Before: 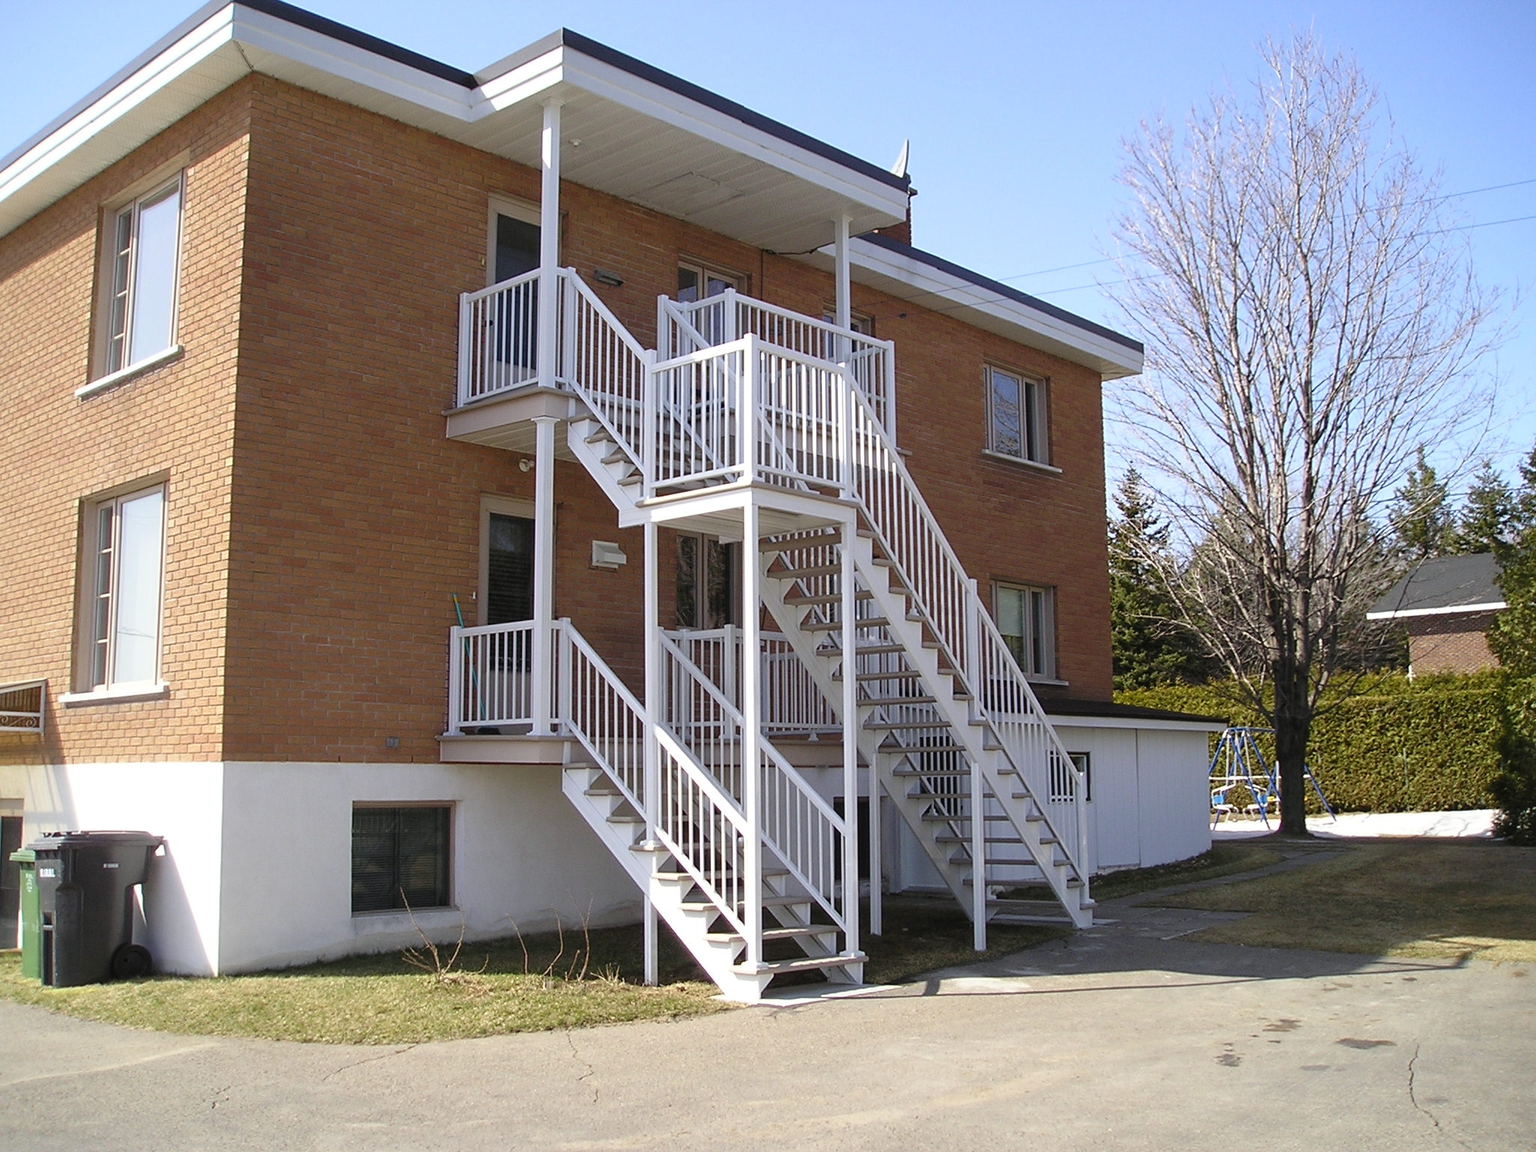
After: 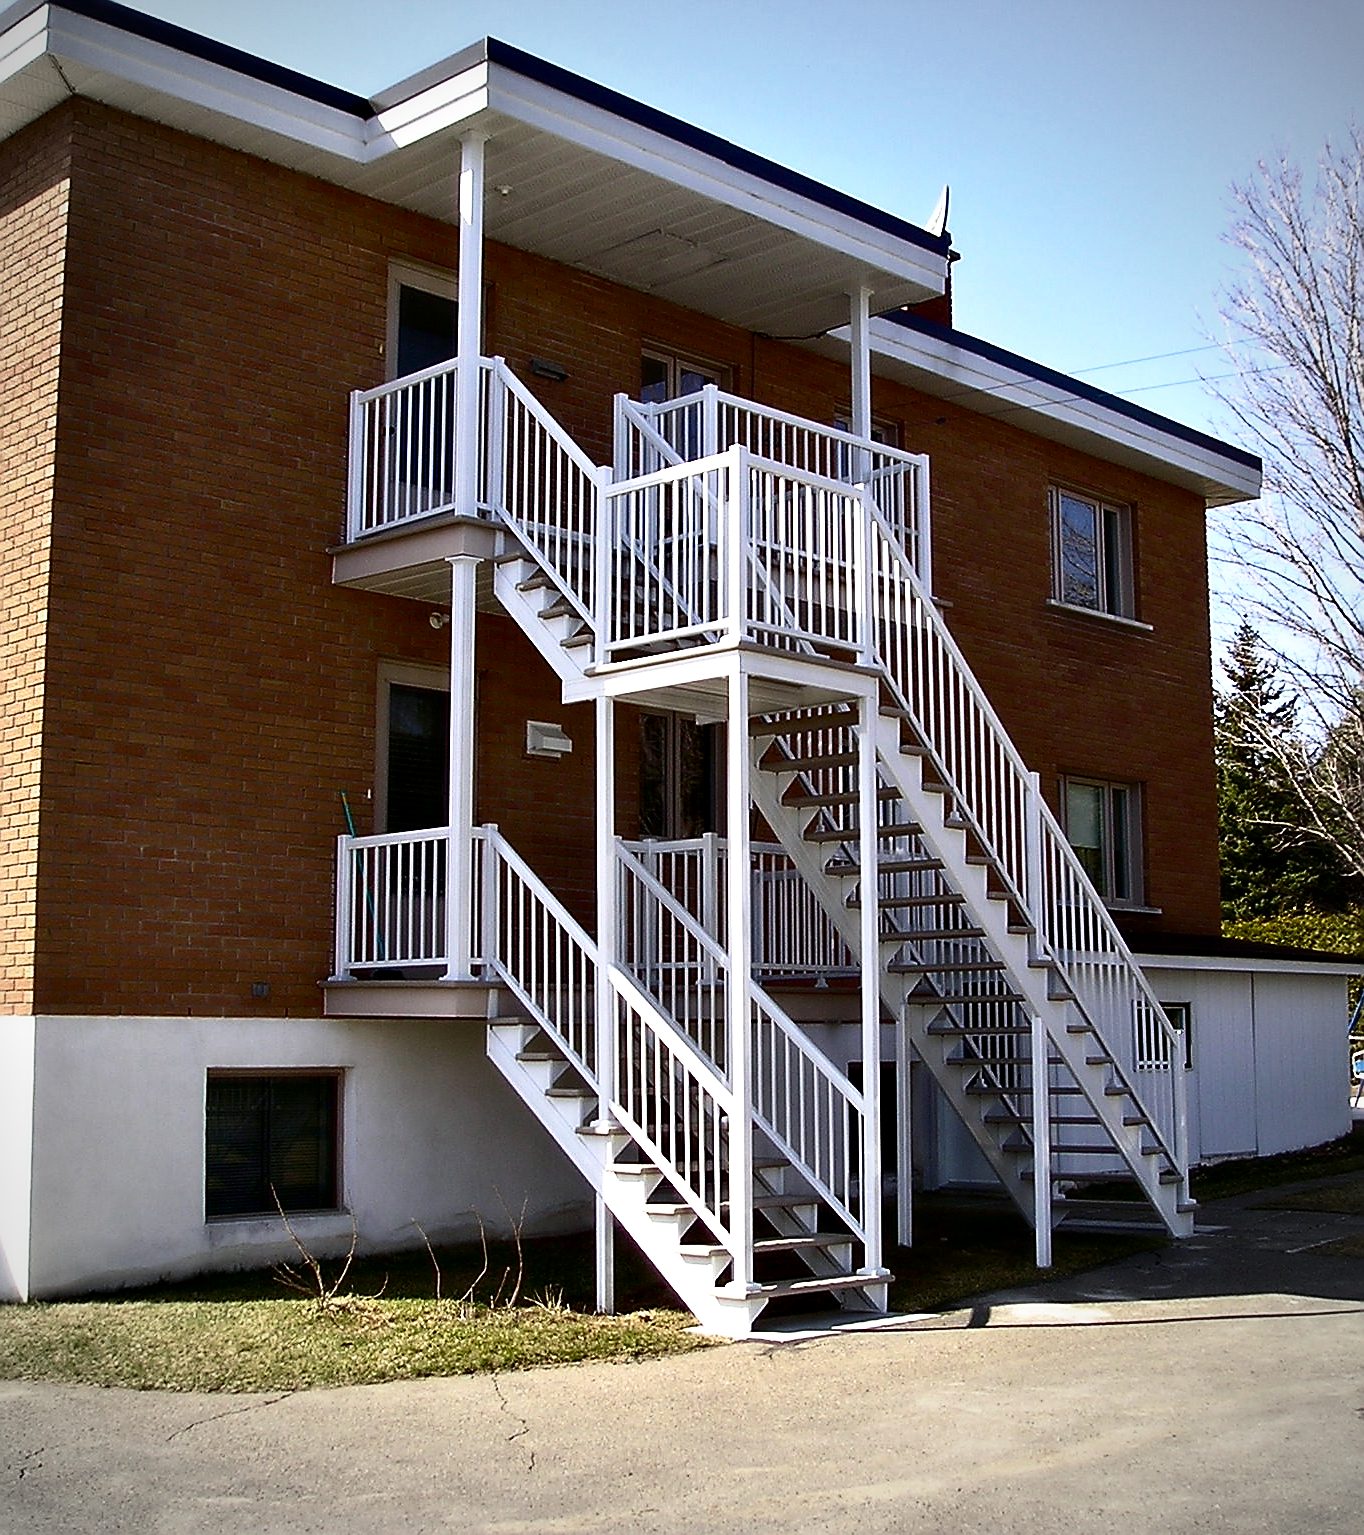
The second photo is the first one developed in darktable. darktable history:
exposure: black level correction -0.022, exposure -0.036 EV, compensate highlight preservation false
contrast brightness saturation: contrast 0.189, brightness -0.239, saturation 0.108
sharpen: radius 1.395, amount 1.244, threshold 0.843
base curve: curves: ch0 [(0.017, 0) (0.425, 0.441) (0.844, 0.933) (1, 1)], preserve colors none
crop and rotate: left 12.85%, right 20.547%
contrast equalizer: octaves 7, y [[0.514, 0.573, 0.581, 0.508, 0.5, 0.5], [0.5 ×6], [0.5 ×6], [0 ×6], [0 ×6]]
vignetting: on, module defaults
color balance rgb: perceptual saturation grading › global saturation 0.787%, global vibrance 20%
